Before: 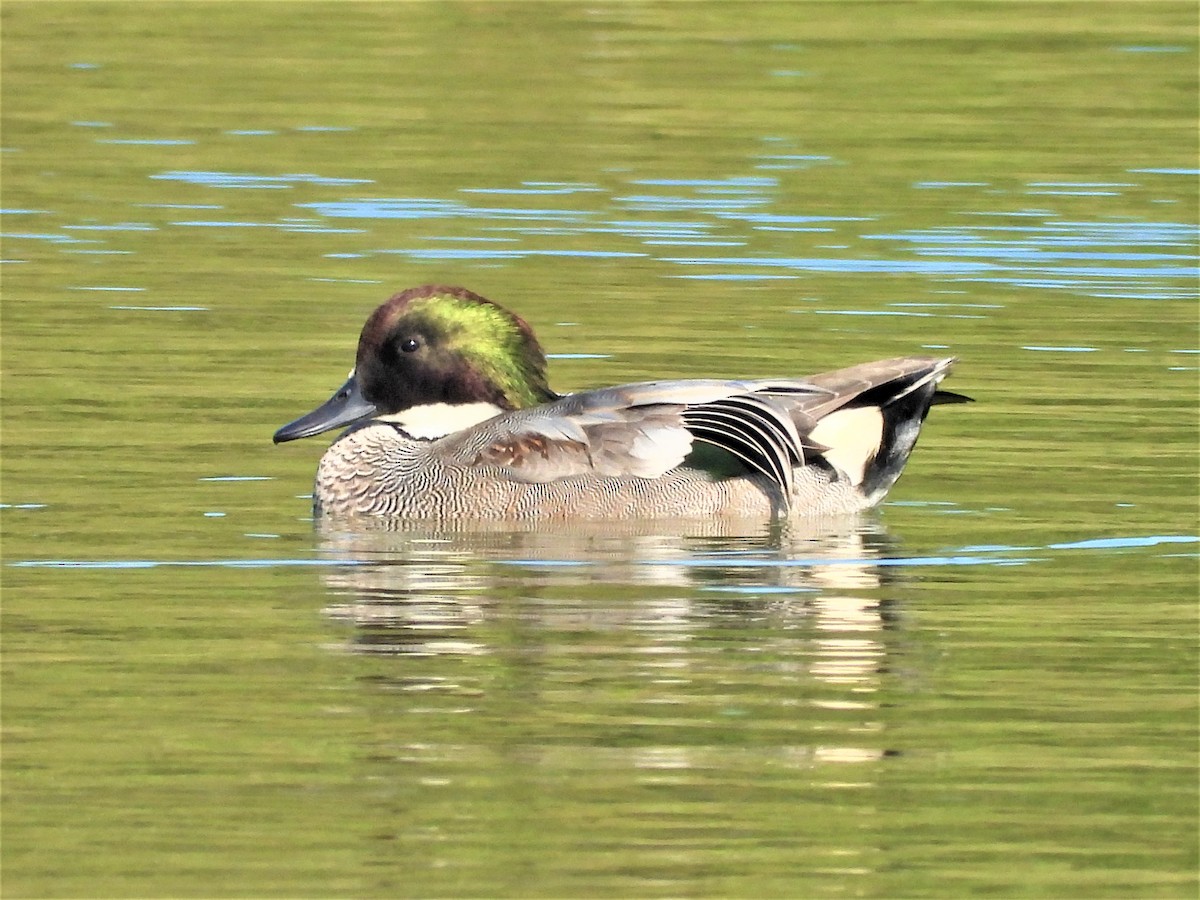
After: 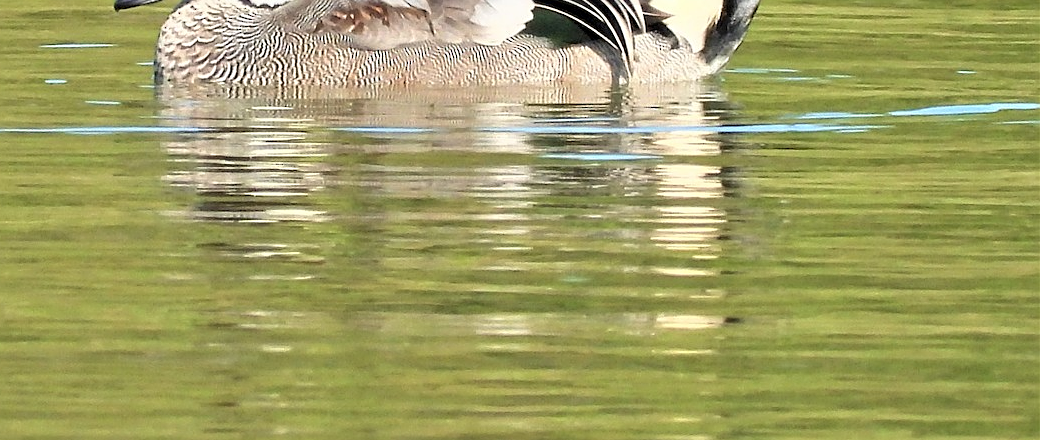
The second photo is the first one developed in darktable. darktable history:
sharpen: on, module defaults
crop and rotate: left 13.306%, top 48.129%, bottom 2.928%
